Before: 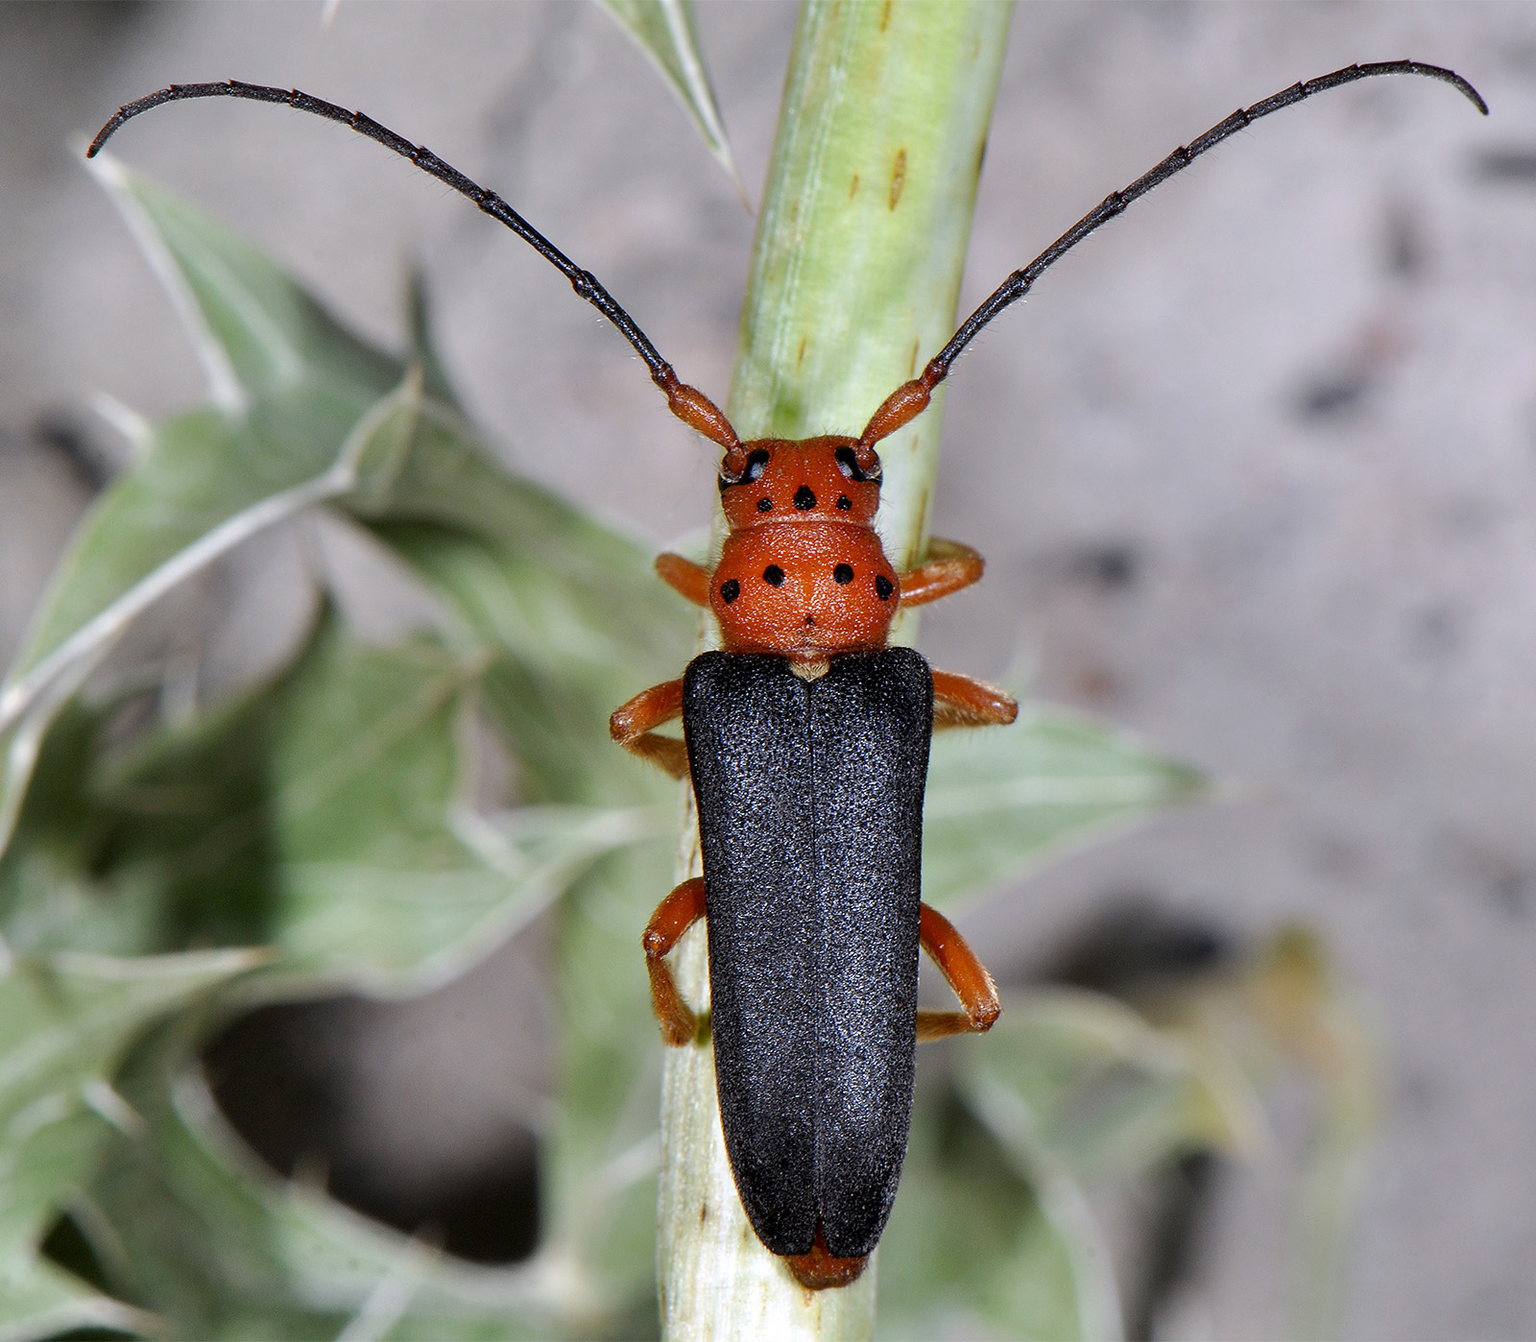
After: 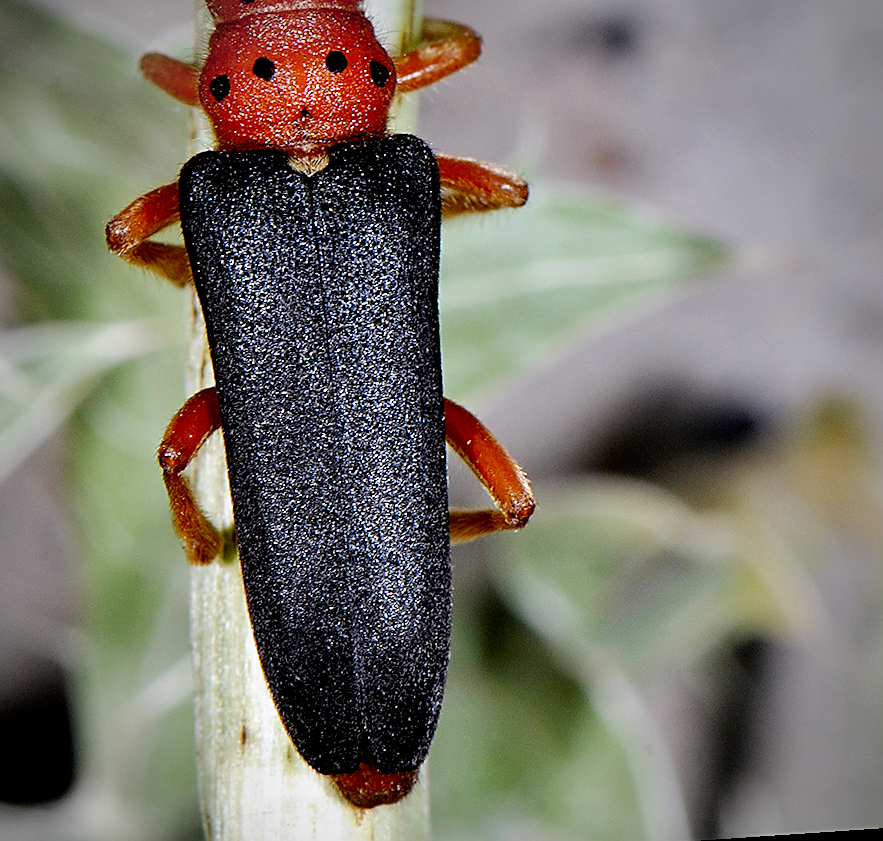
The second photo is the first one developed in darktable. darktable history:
crop: left 34.479%, top 38.822%, right 13.718%, bottom 5.172%
rotate and perspective: rotation -4.2°, shear 0.006, automatic cropping off
vignetting: on, module defaults
sharpen: on, module defaults
filmic rgb: black relative exposure -6.3 EV, white relative exposure 2.8 EV, threshold 3 EV, target black luminance 0%, hardness 4.6, latitude 67.35%, contrast 1.292, shadows ↔ highlights balance -3.5%, preserve chrominance no, color science v4 (2020), contrast in shadows soft, enable highlight reconstruction true
